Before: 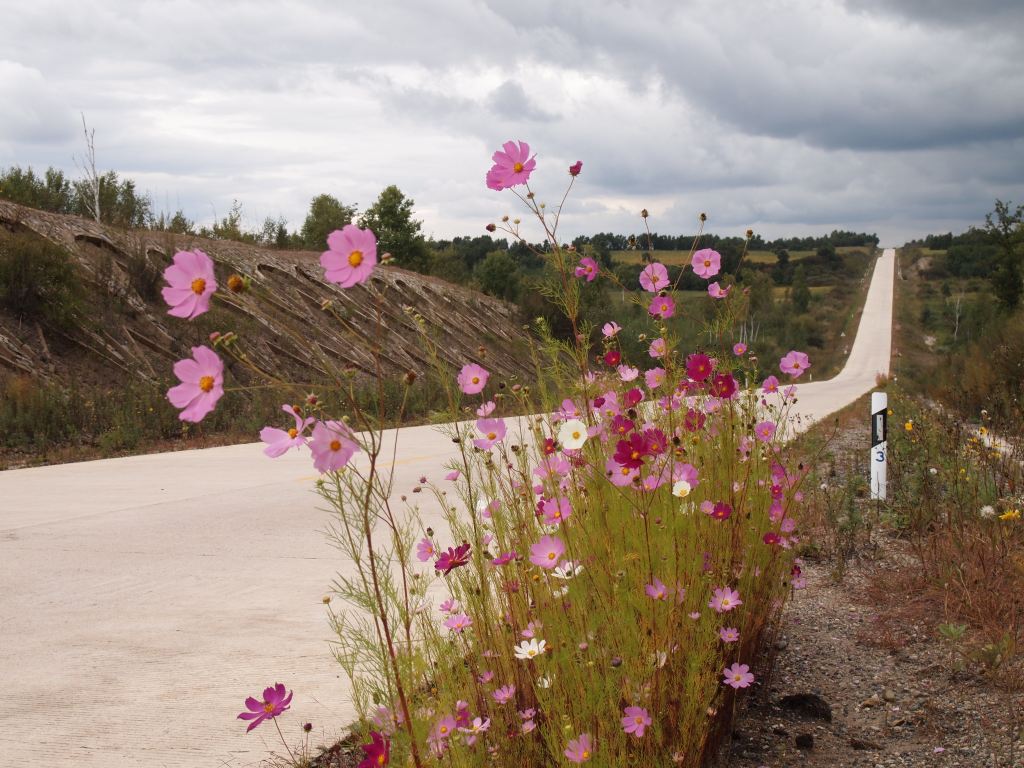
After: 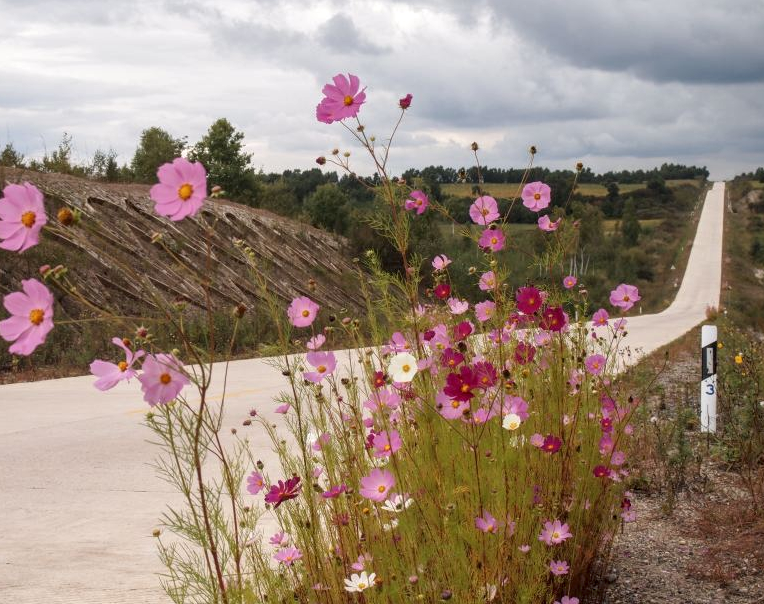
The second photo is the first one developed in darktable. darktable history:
crop: left 16.632%, top 8.803%, right 8.669%, bottom 12.47%
local contrast: on, module defaults
